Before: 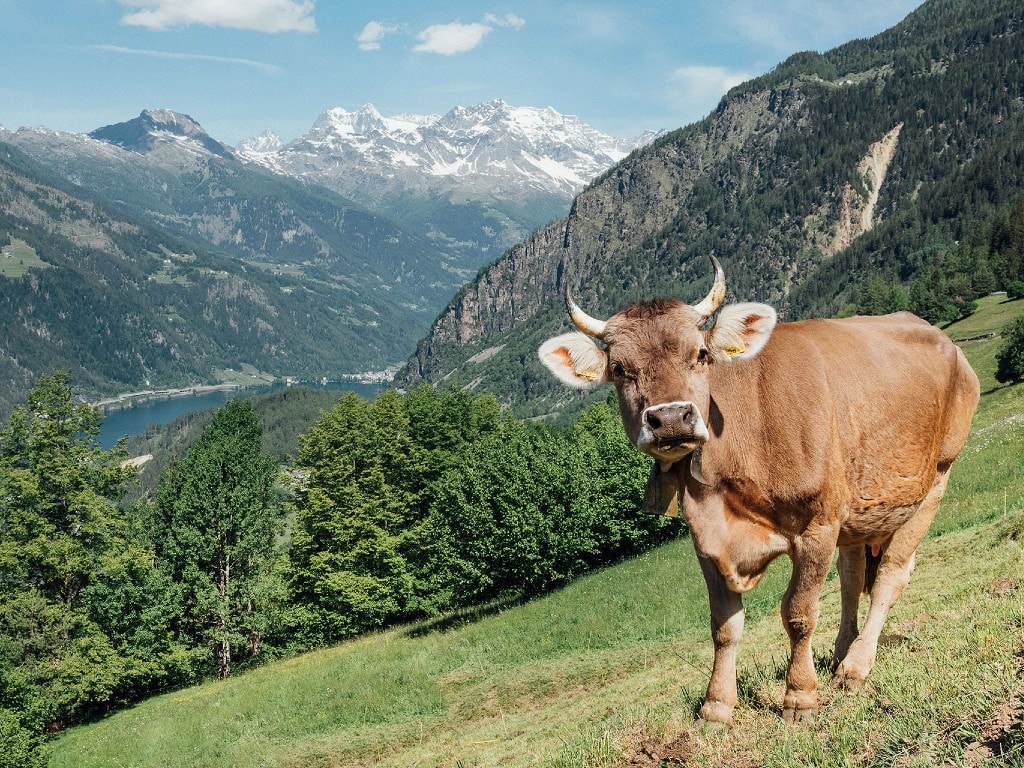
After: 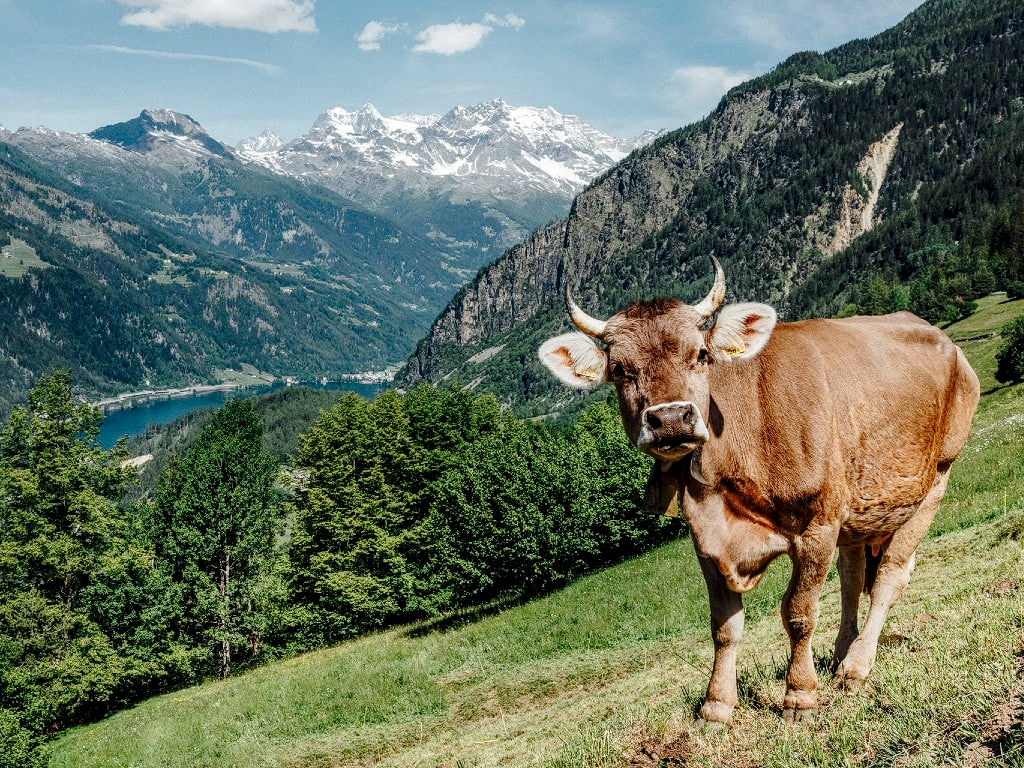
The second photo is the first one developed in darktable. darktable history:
base curve: curves: ch0 [(0, 0) (0.073, 0.04) (0.157, 0.139) (0.492, 0.492) (0.758, 0.758) (1, 1)], preserve colors none
exposure: exposure -0.109 EV, compensate highlight preservation false
tone equalizer: on, module defaults
local contrast: highlights 63%, detail 143%, midtone range 0.43
color balance rgb: power › hue 74.87°, global offset › luminance -0.299%, global offset › hue 261.7°, perceptual saturation grading › global saturation -0.081%, perceptual saturation grading › highlights -30.558%, perceptual saturation grading › shadows 20.358%, global vibrance 15.177%
